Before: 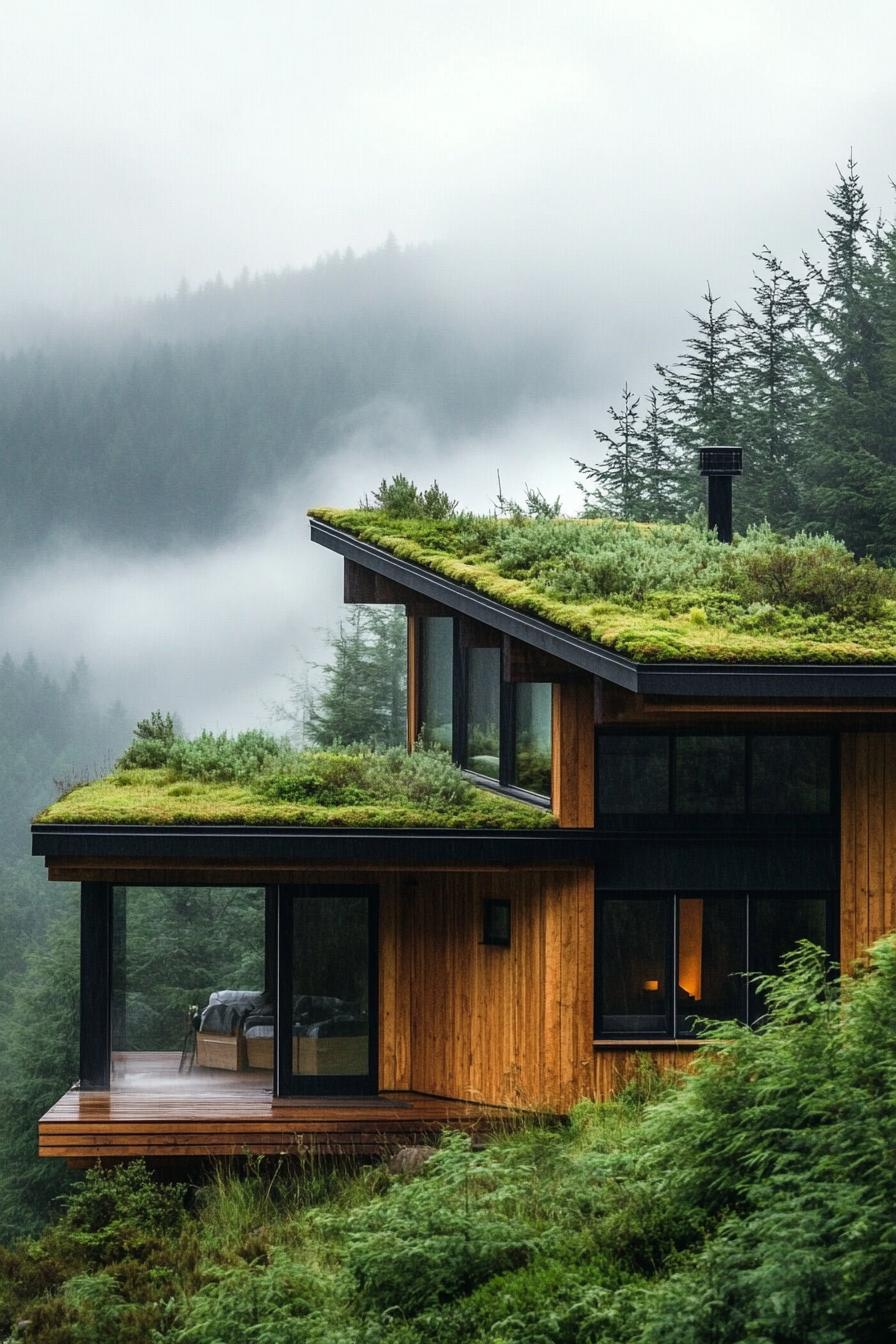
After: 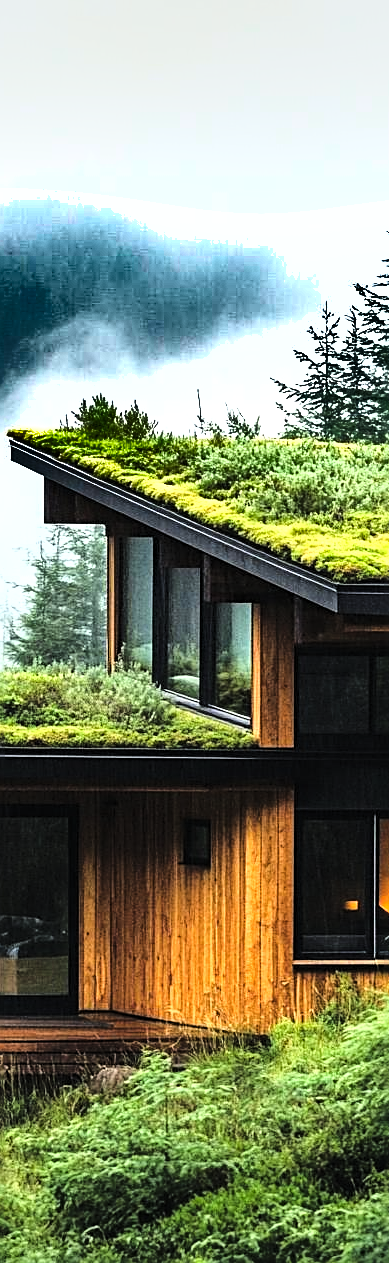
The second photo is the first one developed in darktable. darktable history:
levels: levels [0.062, 0.494, 0.925]
color balance rgb: perceptual saturation grading › global saturation 8.556%
crop: left 33.539%, top 5.979%, right 23.01%
sharpen: on, module defaults
exposure: black level correction -0.008, exposure 0.069 EV, compensate highlight preservation false
base curve: curves: ch0 [(0, 0) (0.028, 0.03) (0.121, 0.232) (0.46, 0.748) (0.859, 0.968) (1, 1)]
haze removal: compatibility mode true, adaptive false
shadows and highlights: shadows 17.29, highlights -85.32, soften with gaussian
